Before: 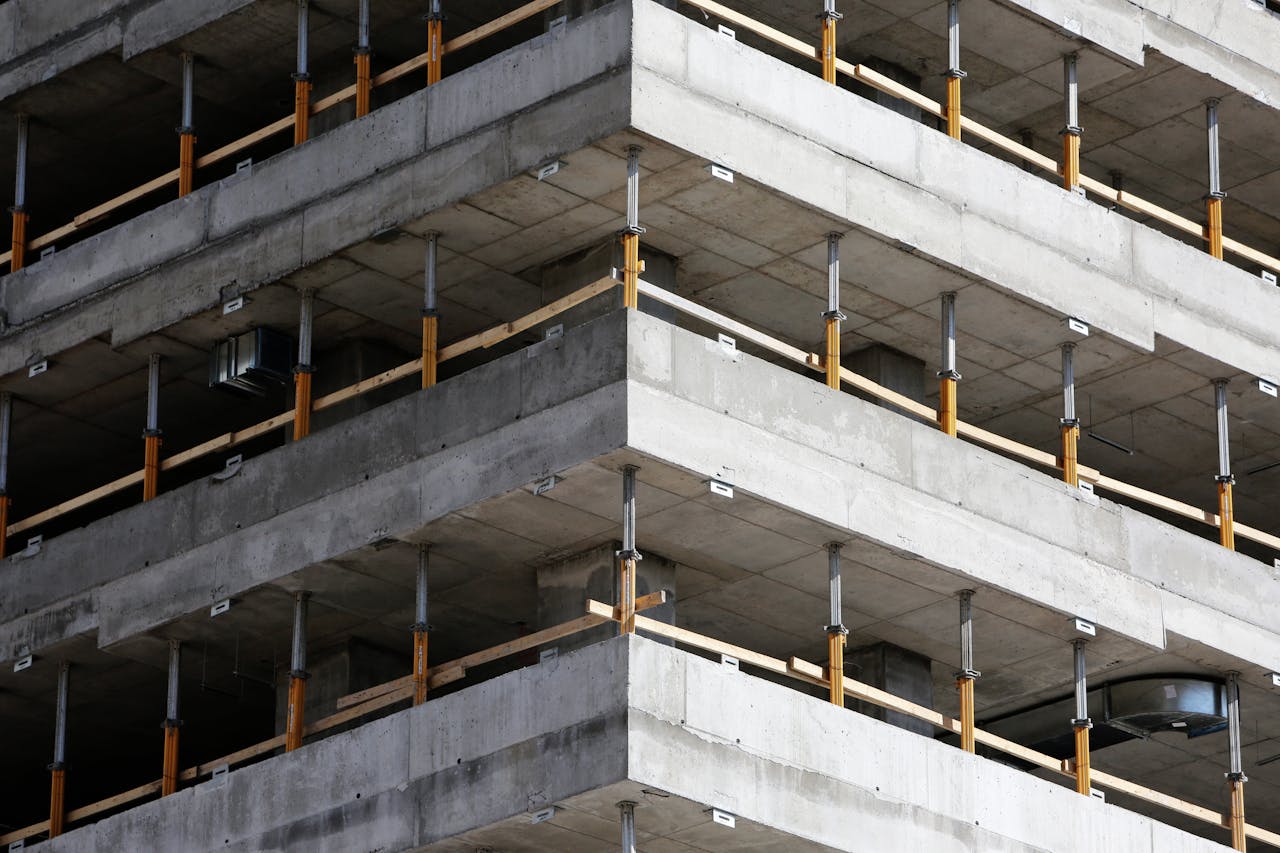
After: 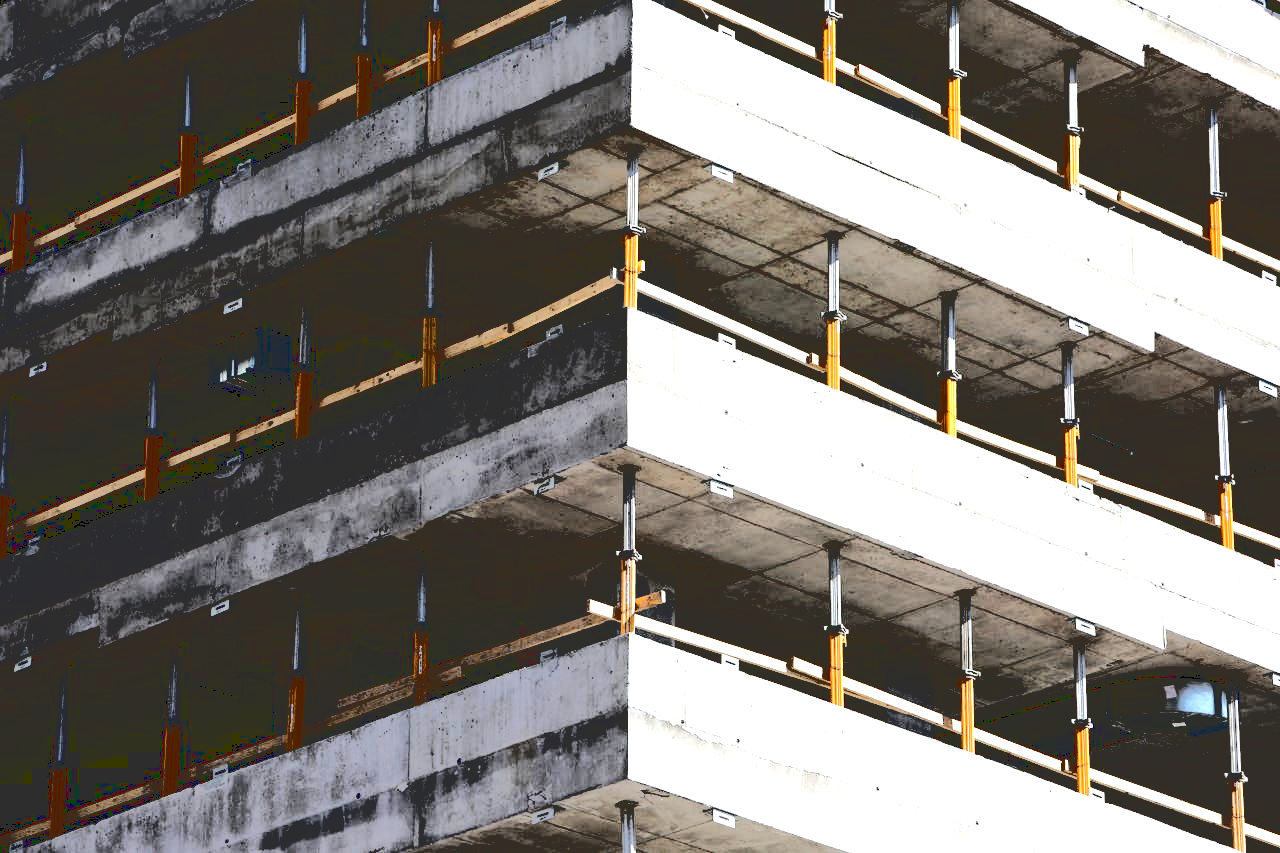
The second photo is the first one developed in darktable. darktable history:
base curve: curves: ch0 [(0.065, 0.026) (0.236, 0.358) (0.53, 0.546) (0.777, 0.841) (0.924, 0.992)], preserve colors average RGB
tone equalizer: -8 EV -1.08 EV, -7 EV -1.01 EV, -6 EV -0.867 EV, -5 EV -0.578 EV, -3 EV 0.578 EV, -2 EV 0.867 EV, -1 EV 1.01 EV, +0 EV 1.08 EV, edges refinement/feathering 500, mask exposure compensation -1.57 EV, preserve details no
color contrast: green-magenta contrast 1.2, blue-yellow contrast 1.2
